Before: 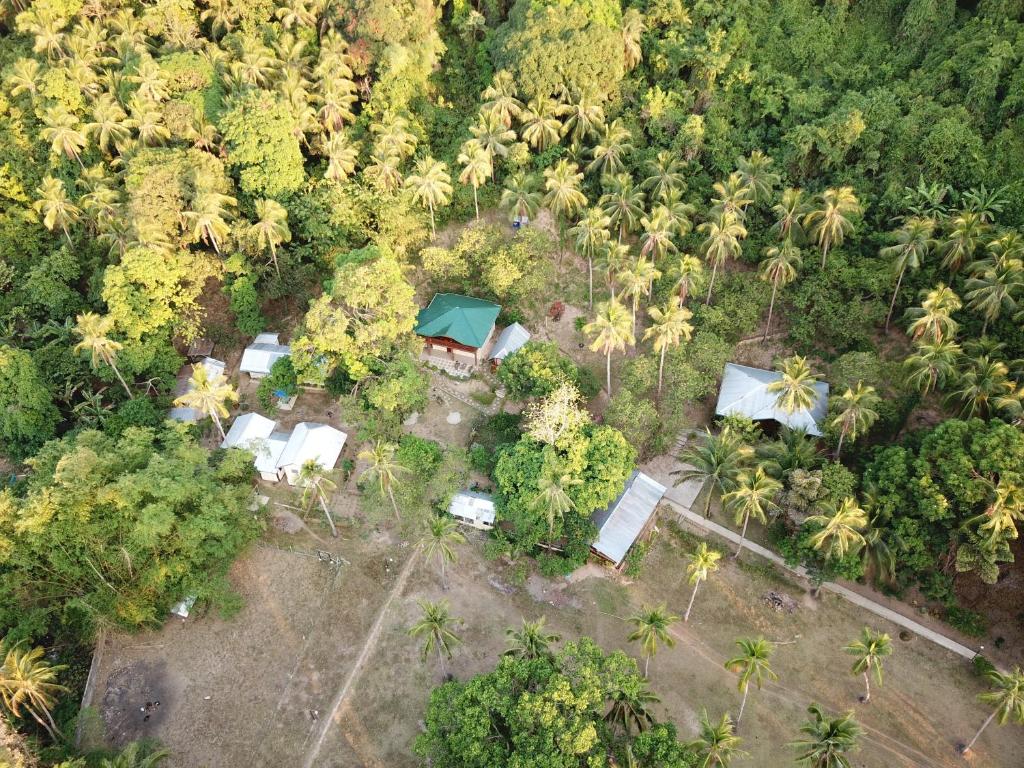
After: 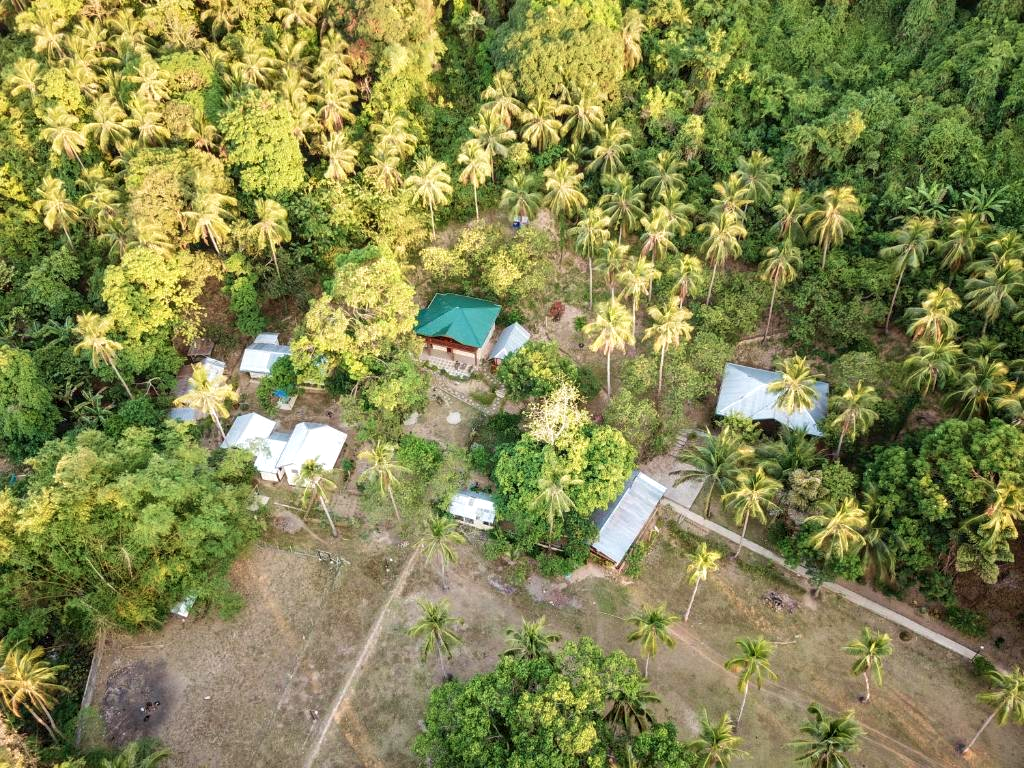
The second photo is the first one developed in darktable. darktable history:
shadows and highlights: low approximation 0.01, soften with gaussian
local contrast: on, module defaults
velvia: on, module defaults
